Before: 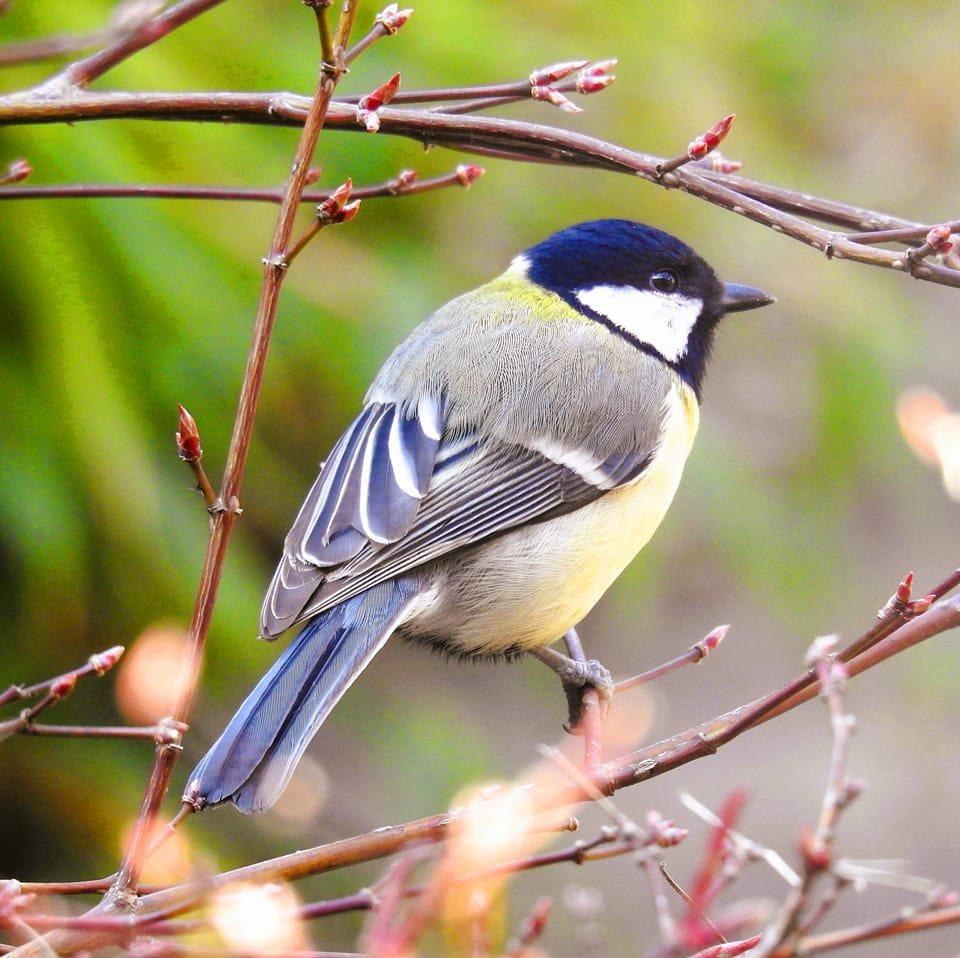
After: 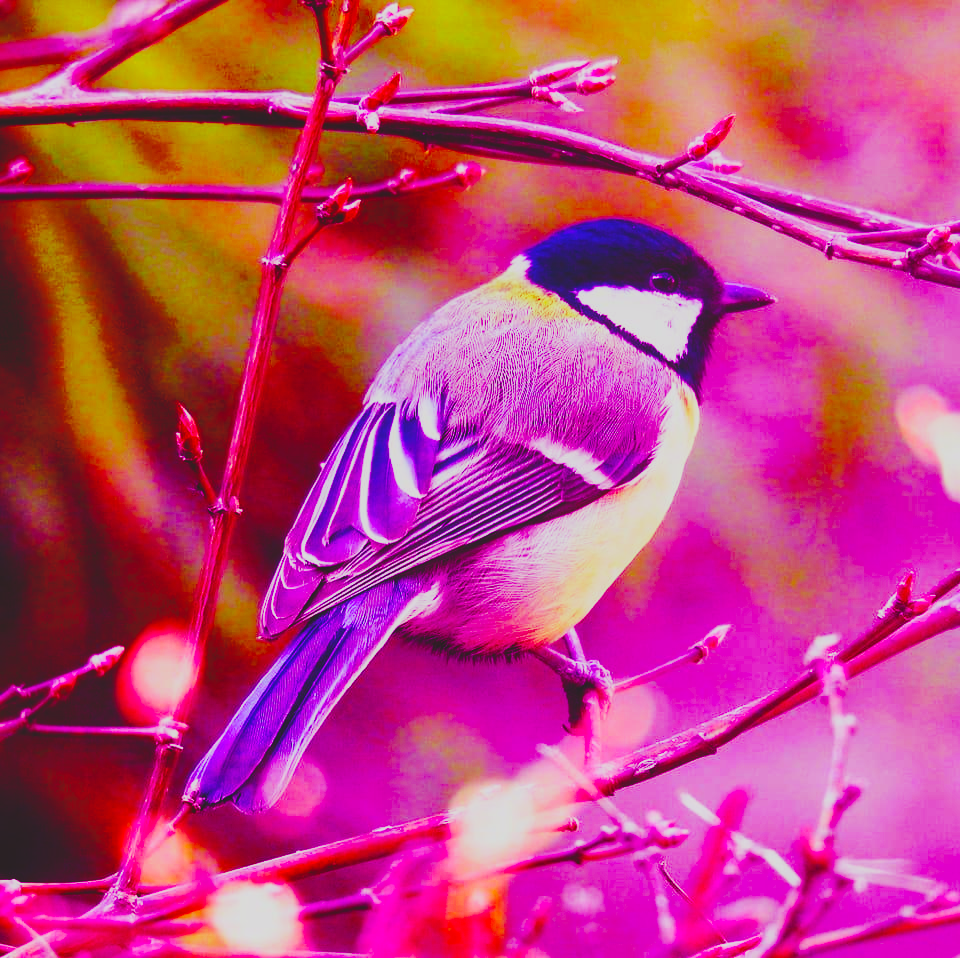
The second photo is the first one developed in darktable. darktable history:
base curve: curves: ch0 [(0, 0) (0.036, 0.025) (0.121, 0.166) (0.206, 0.329) (0.605, 0.79) (1, 1)], preserve colors none
color balance rgb: perceptual saturation grading › global saturation 25%, global vibrance 20%
local contrast: highlights 100%, shadows 100%, detail 120%, midtone range 0.2
contrast brightness saturation: contrast -0.28
color balance: mode lift, gamma, gain (sRGB), lift [1, 1, 0.101, 1]
